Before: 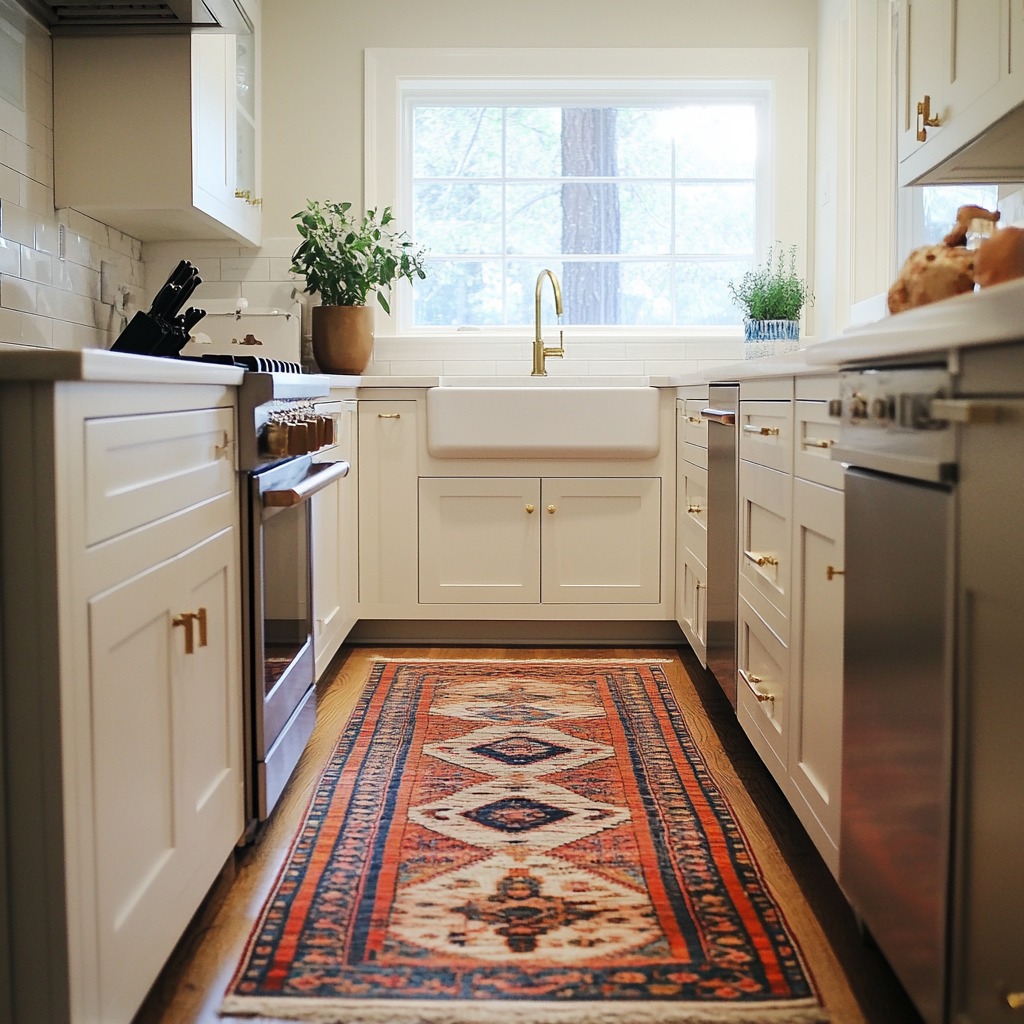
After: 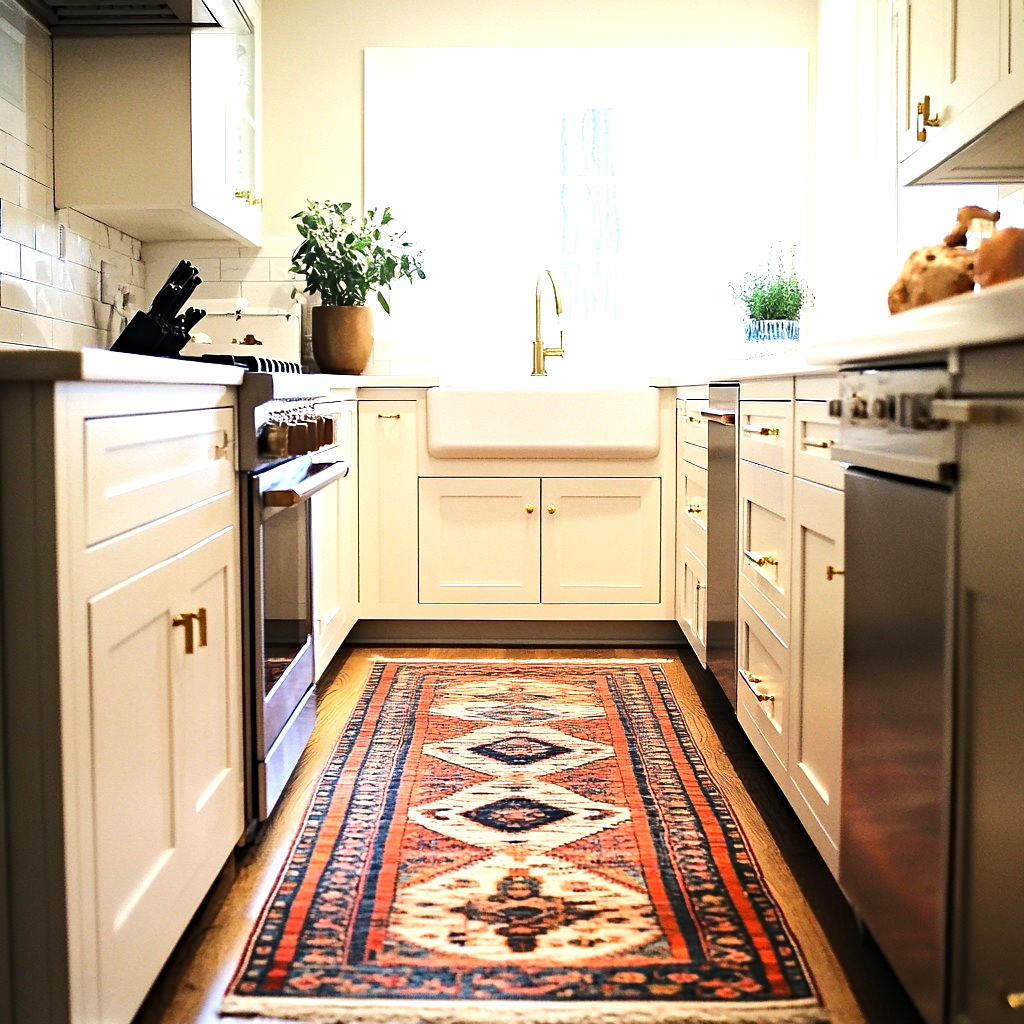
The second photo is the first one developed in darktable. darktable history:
exposure: black level correction 0, exposure 0.5 EV, compensate exposure bias true, compensate highlight preservation false
tone equalizer: -8 EV -0.75 EV, -7 EV -0.7 EV, -6 EV -0.6 EV, -5 EV -0.4 EV, -3 EV 0.4 EV, -2 EV 0.6 EV, -1 EV 0.7 EV, +0 EV 0.75 EV, edges refinement/feathering 500, mask exposure compensation -1.57 EV, preserve details no
haze removal: strength 0.29, distance 0.25, compatibility mode true, adaptive false
